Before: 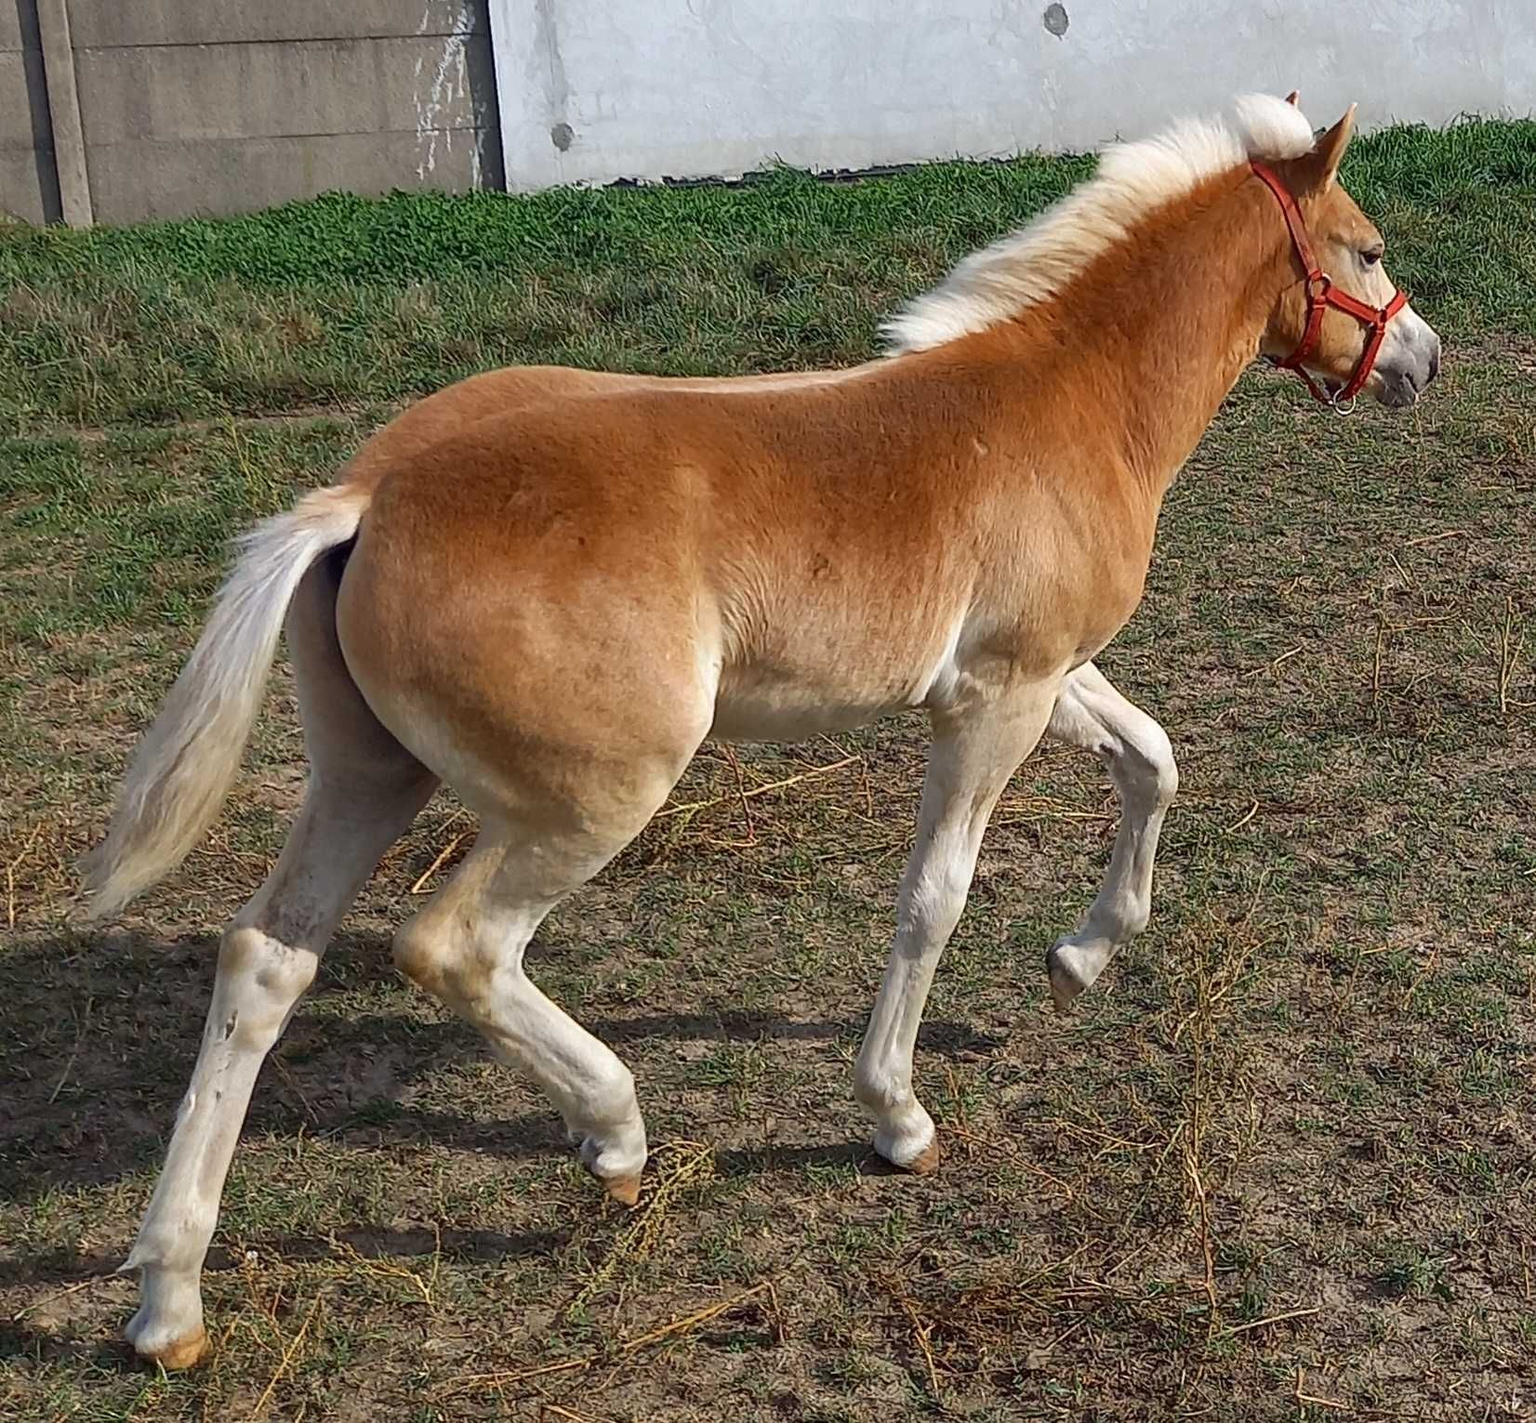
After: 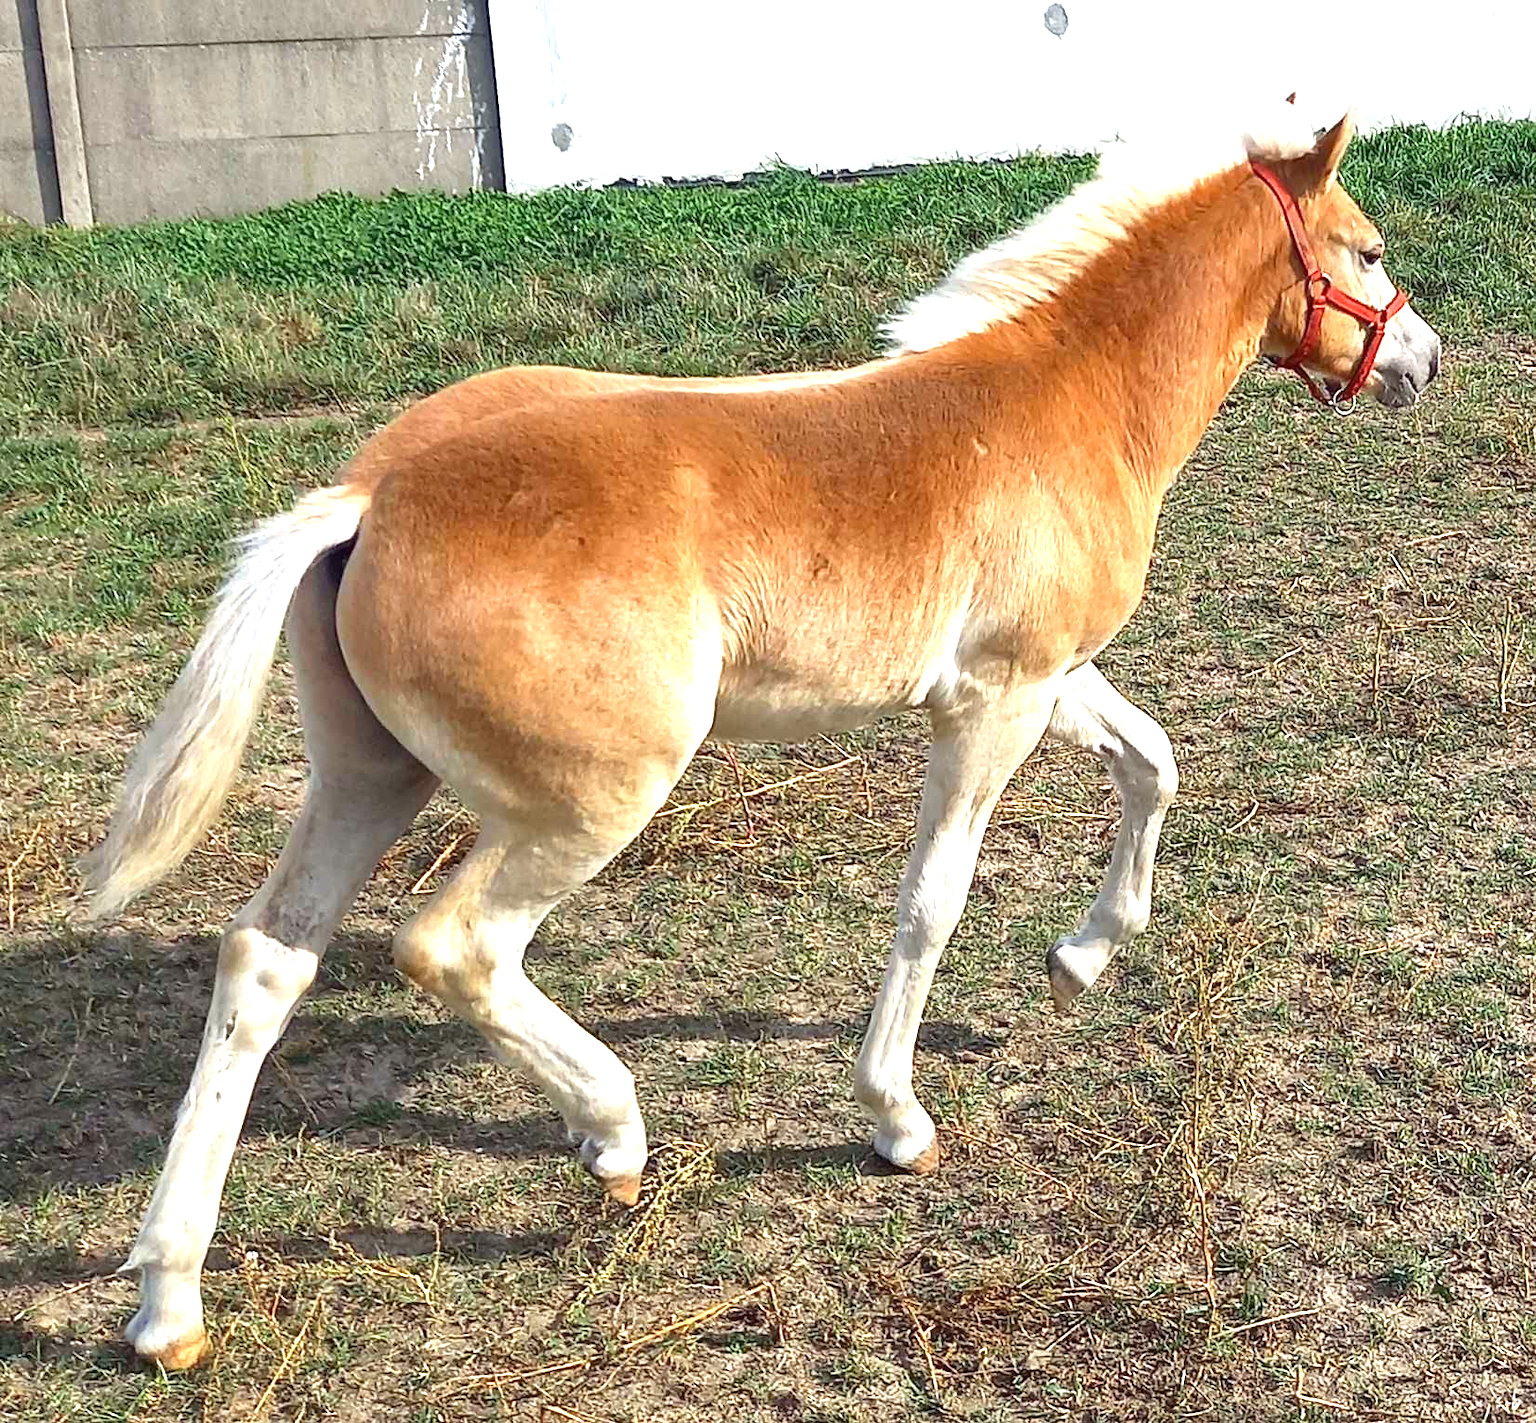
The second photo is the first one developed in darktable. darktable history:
white balance: red 0.978, blue 0.999
exposure: black level correction 0, exposure 1.388 EV, compensate exposure bias true, compensate highlight preservation false
